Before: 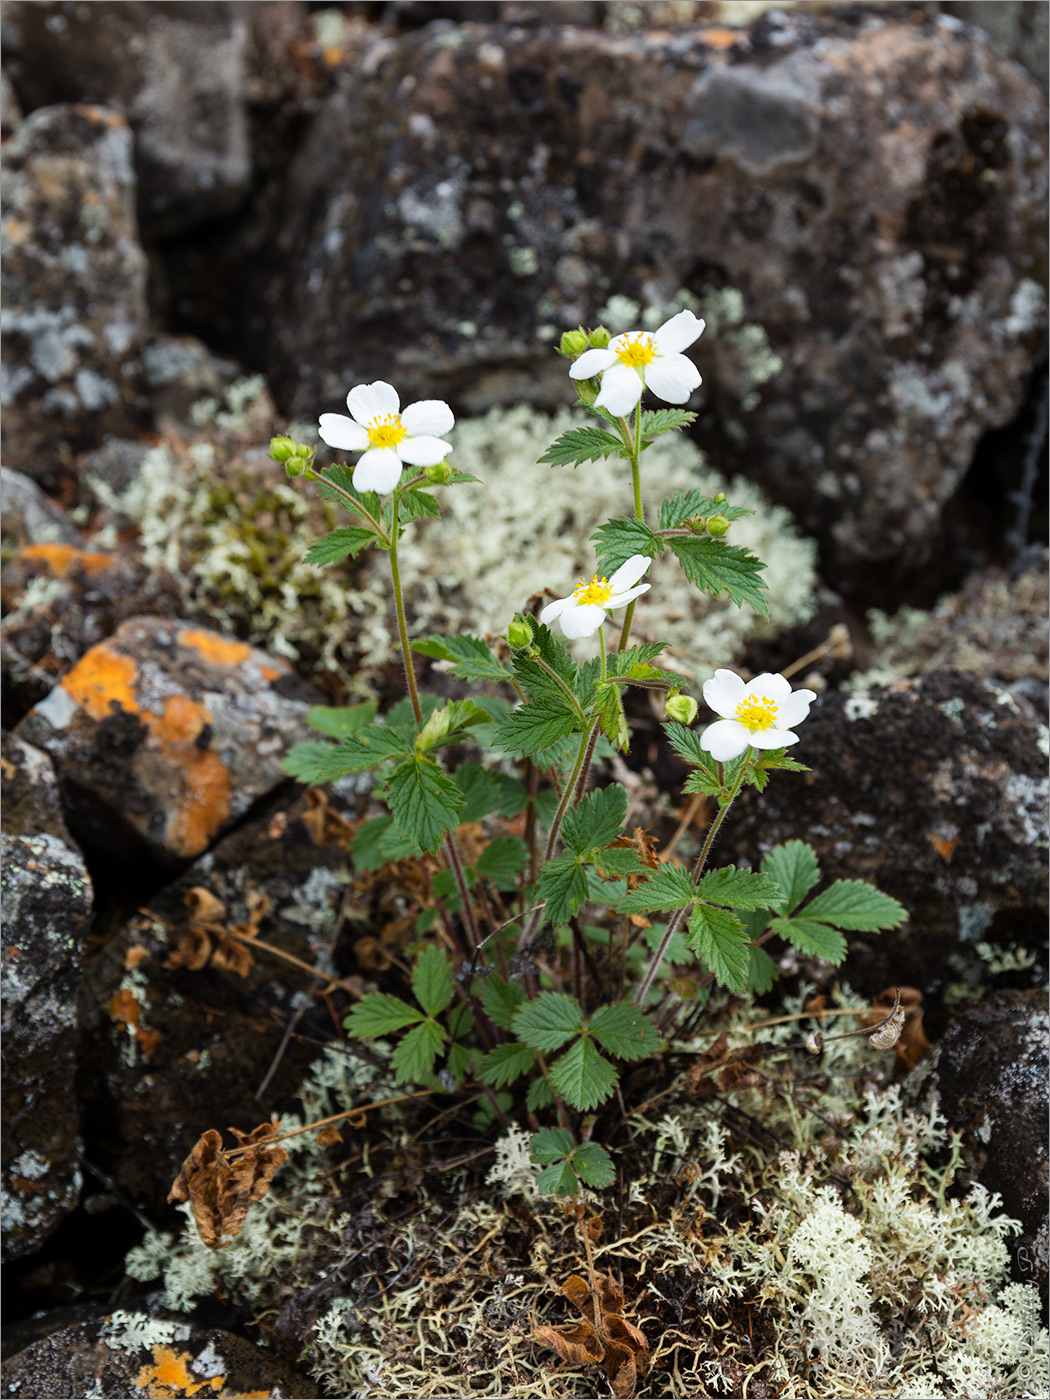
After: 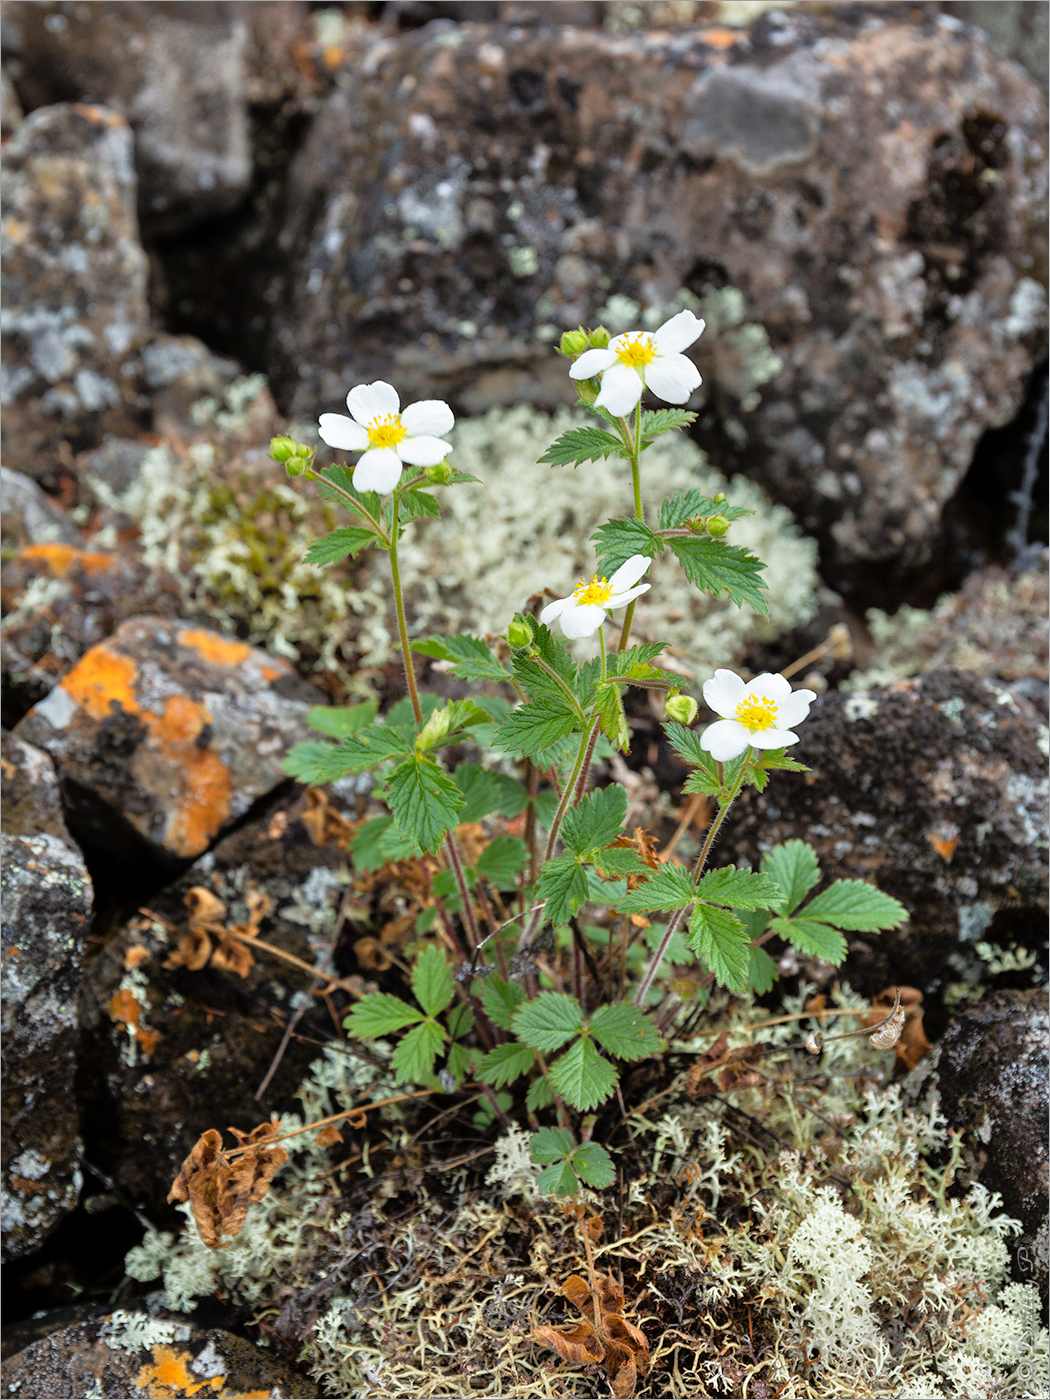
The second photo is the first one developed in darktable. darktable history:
tone equalizer: -7 EV 0.16 EV, -6 EV 0.637 EV, -5 EV 1.14 EV, -4 EV 1.37 EV, -3 EV 1.12 EV, -2 EV 0.6 EV, -1 EV 0.157 EV
